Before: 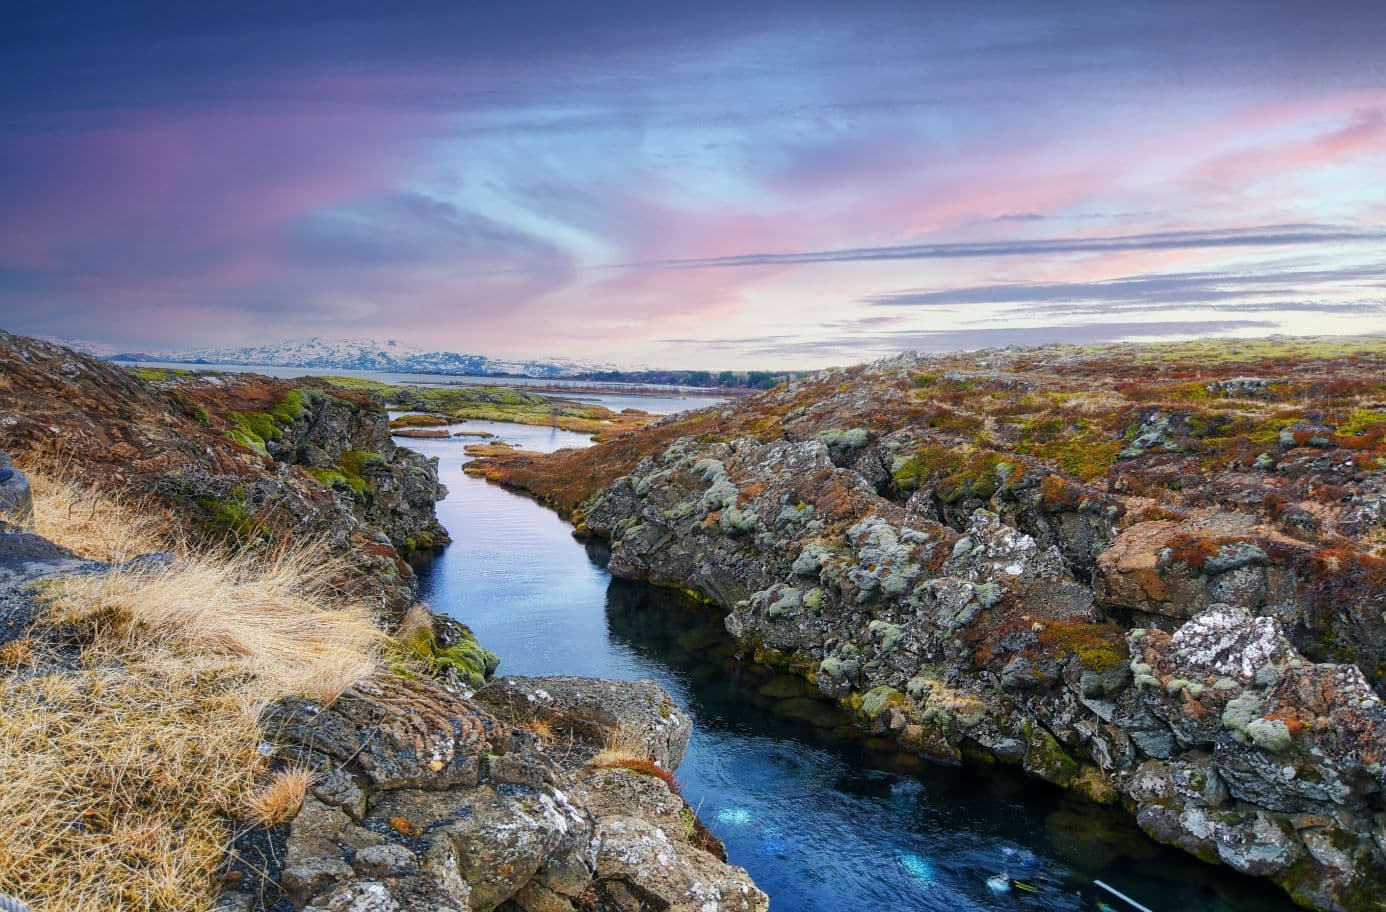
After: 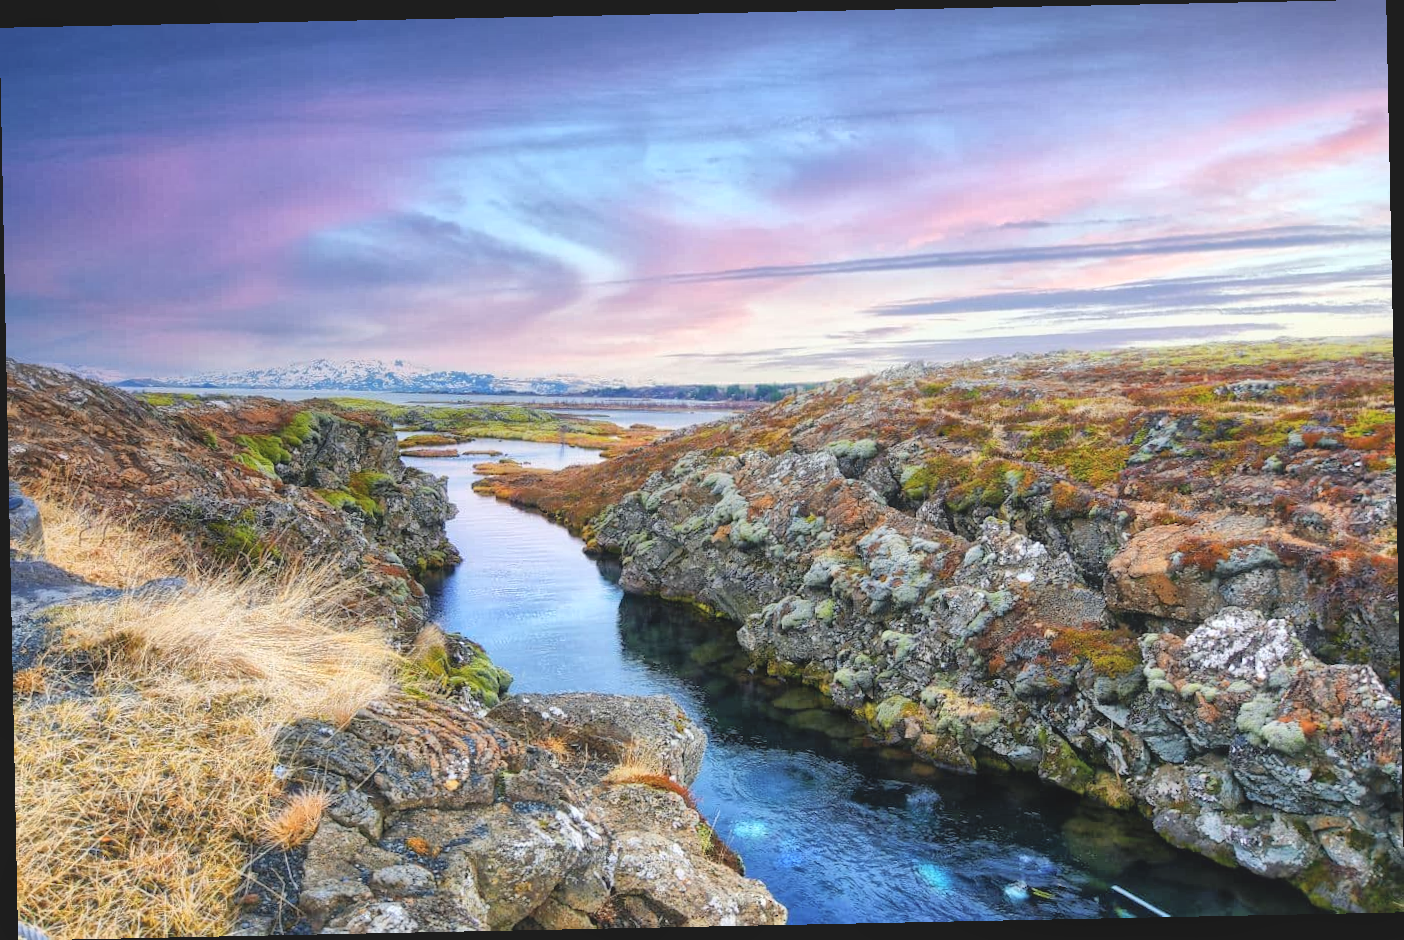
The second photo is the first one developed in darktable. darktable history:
lowpass: radius 0.1, contrast 0.85, saturation 1.1, unbound 0
rotate and perspective: rotation -1.17°, automatic cropping off
global tonemap: drago (1, 100), detail 1
